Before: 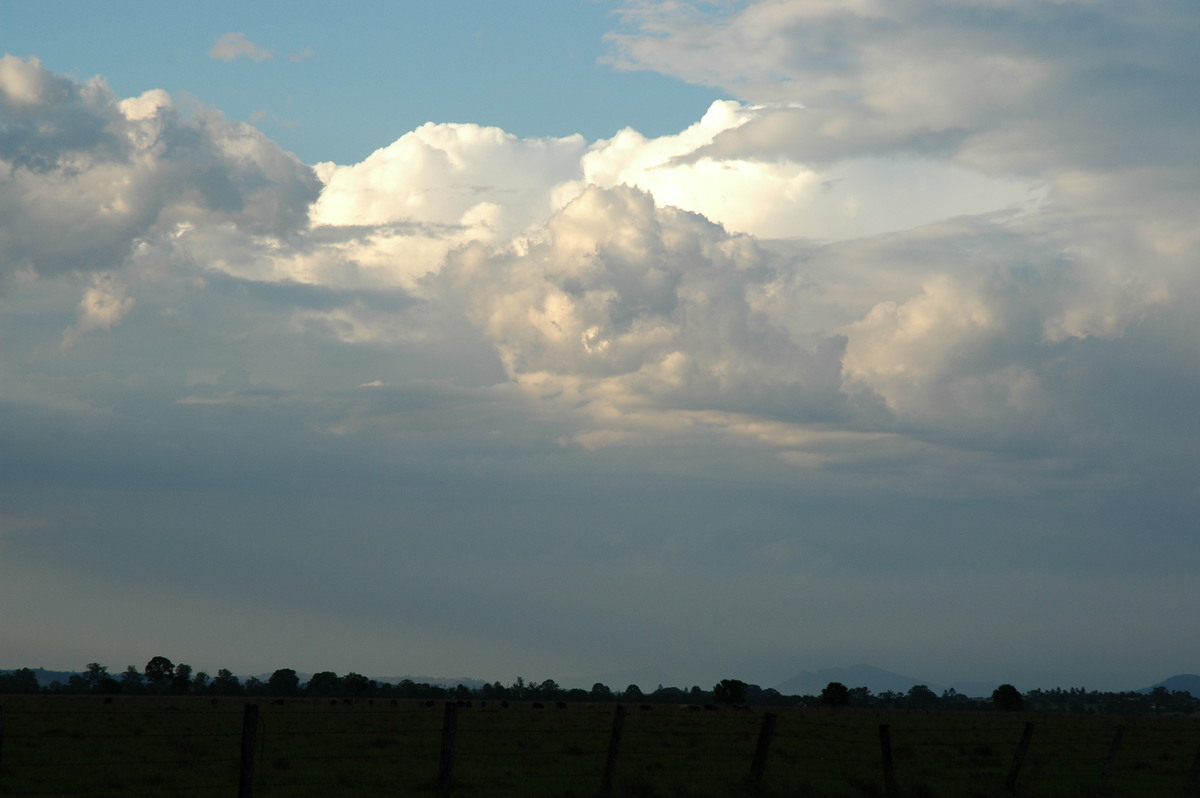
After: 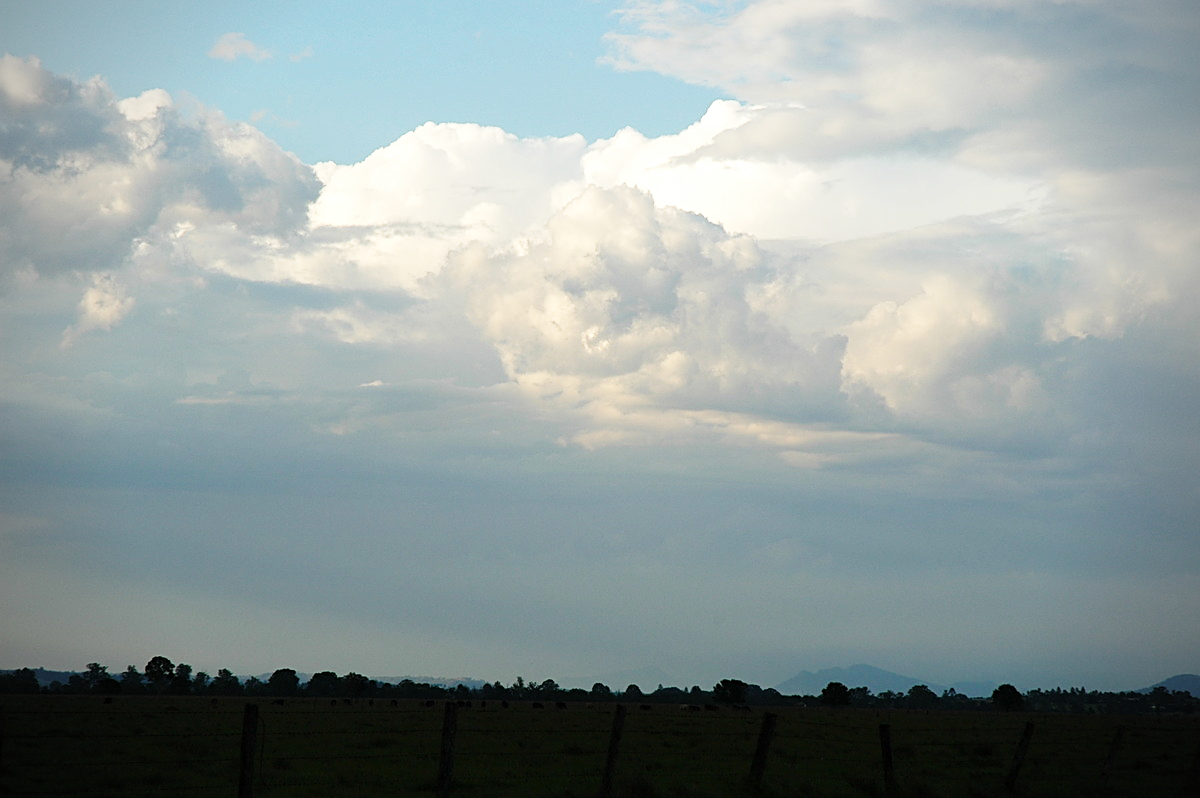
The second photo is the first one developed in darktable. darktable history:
vignetting: unbound false
sharpen: on, module defaults
base curve: curves: ch0 [(0, 0) (0.028, 0.03) (0.121, 0.232) (0.46, 0.748) (0.859, 0.968) (1, 1)], preserve colors none
